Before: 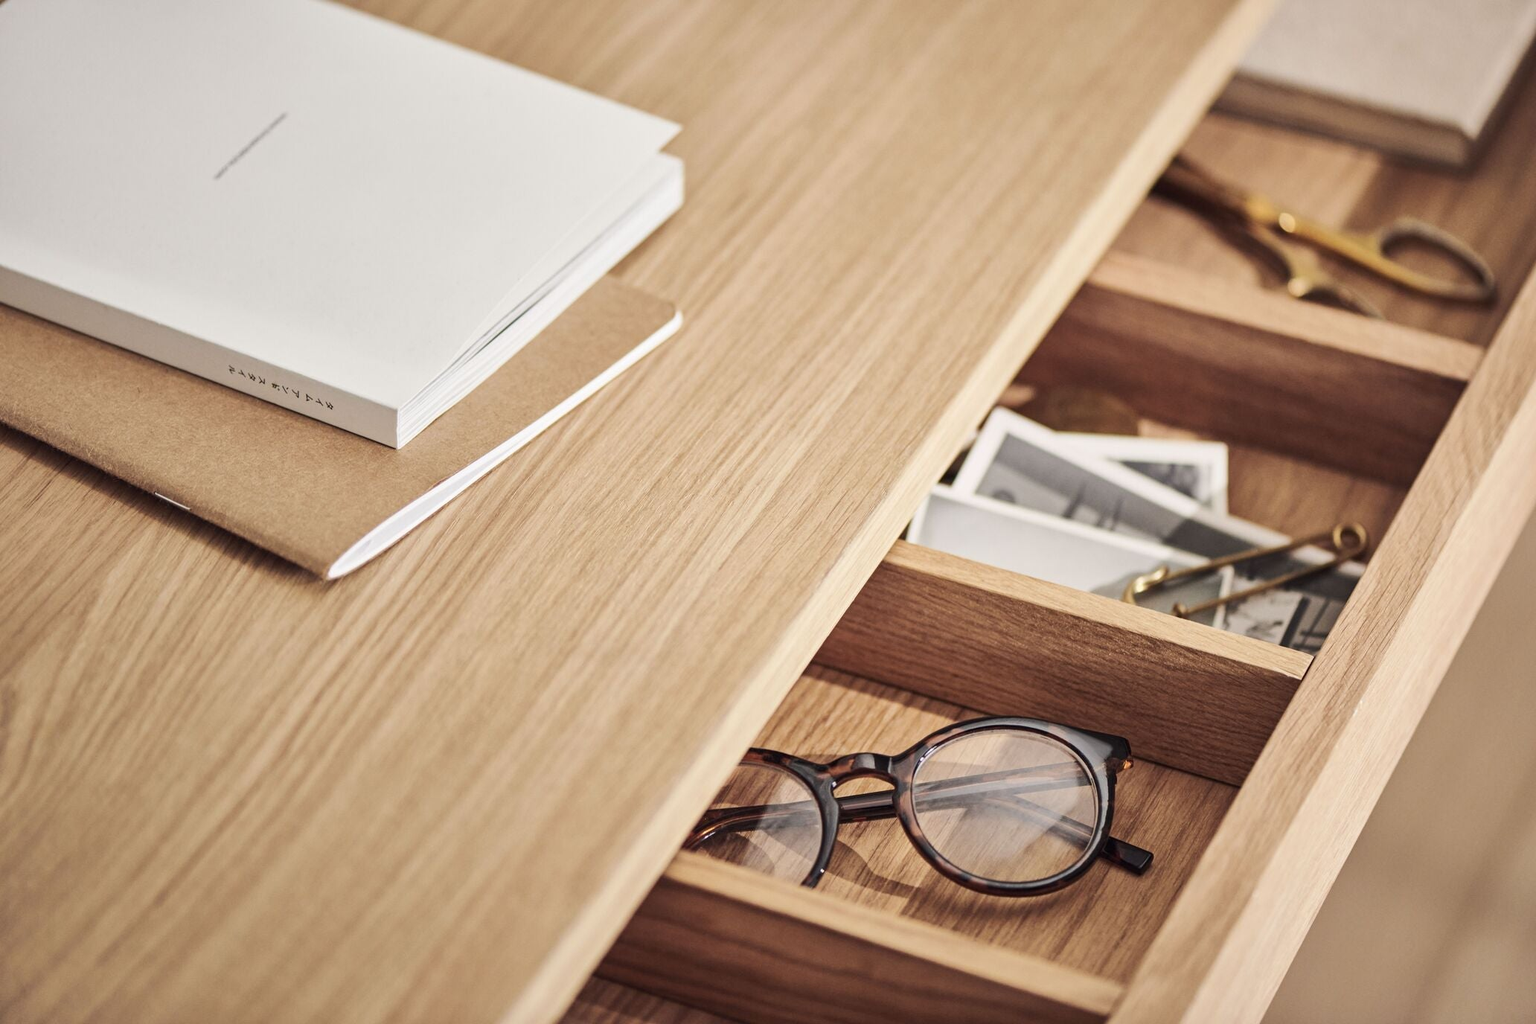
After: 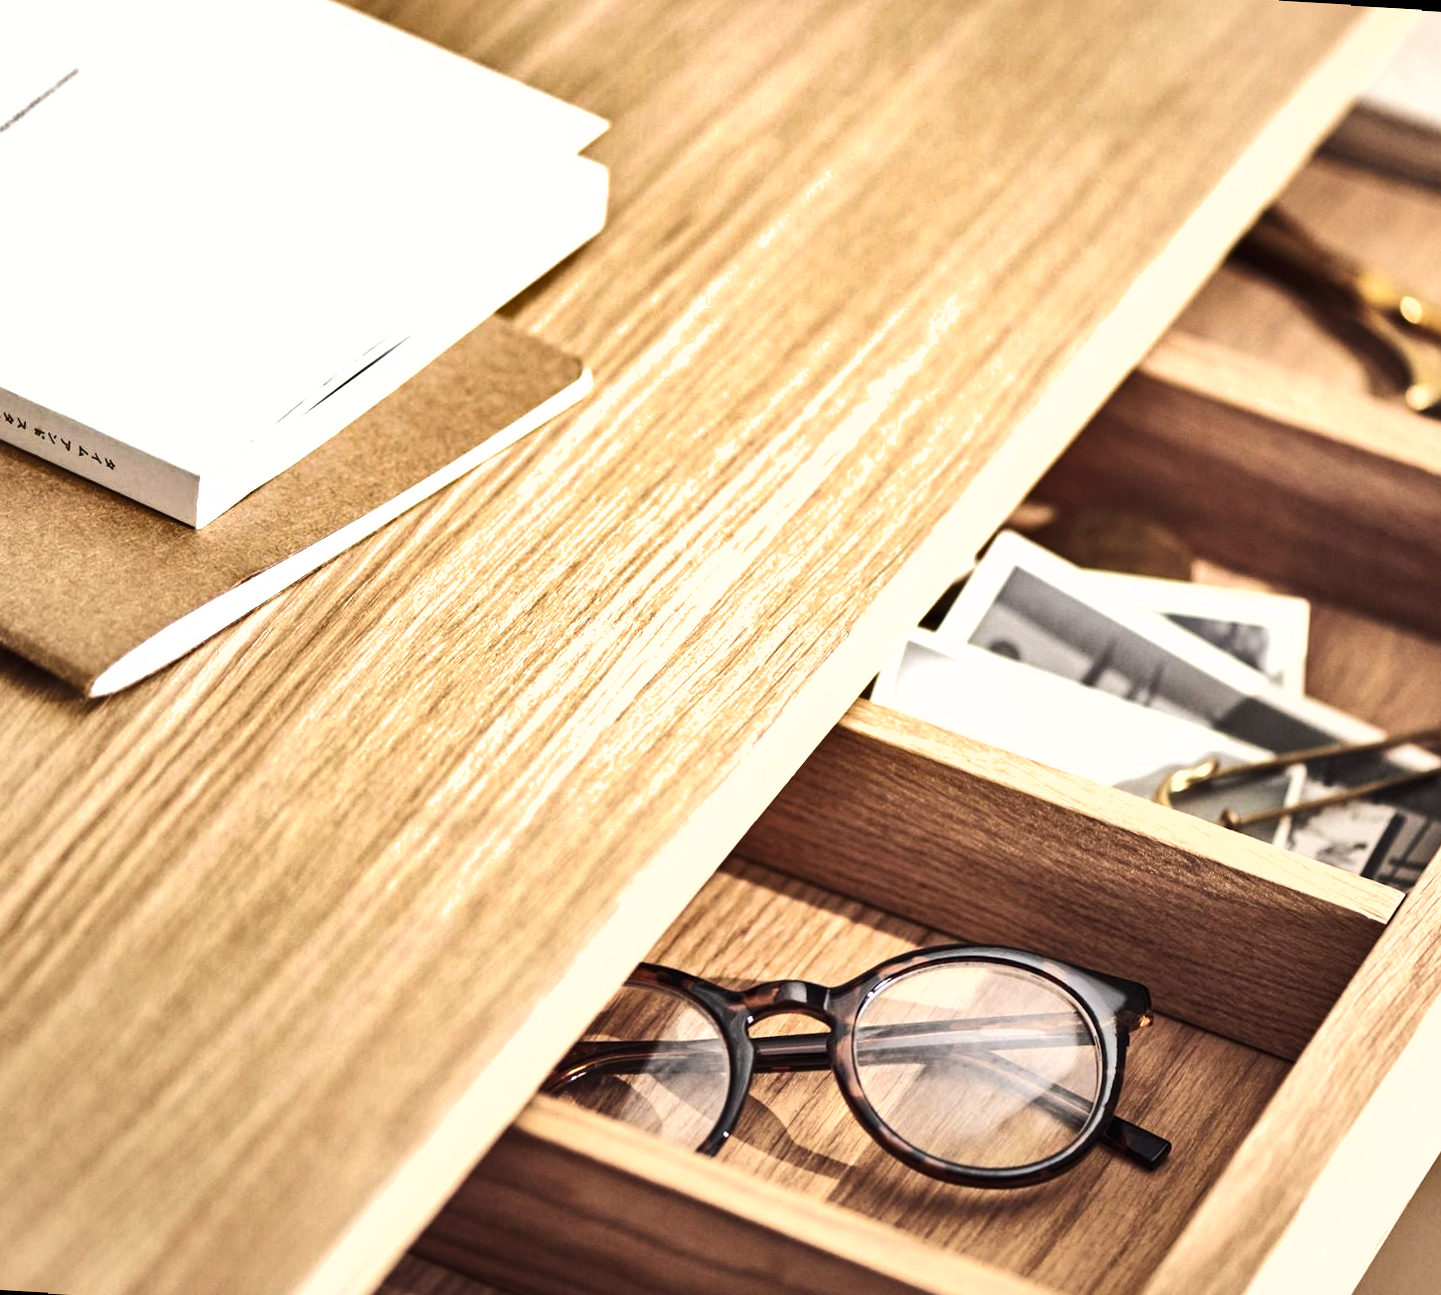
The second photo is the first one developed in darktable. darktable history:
shadows and highlights: radius 108.52, shadows 23.73, highlights -59.32, low approximation 0.01, soften with gaussian
exposure: exposure 0.2 EV, compensate highlight preservation false
rotate and perspective: rotation 0.8°, automatic cropping off
tone equalizer: -8 EV -0.75 EV, -7 EV -0.7 EV, -6 EV -0.6 EV, -5 EV -0.4 EV, -3 EV 0.4 EV, -2 EV 0.6 EV, -1 EV 0.7 EV, +0 EV 0.75 EV, edges refinement/feathering 500, mask exposure compensation -1.57 EV, preserve details no
crop and rotate: angle -3.27°, left 14.277%, top 0.028%, right 10.766%, bottom 0.028%
